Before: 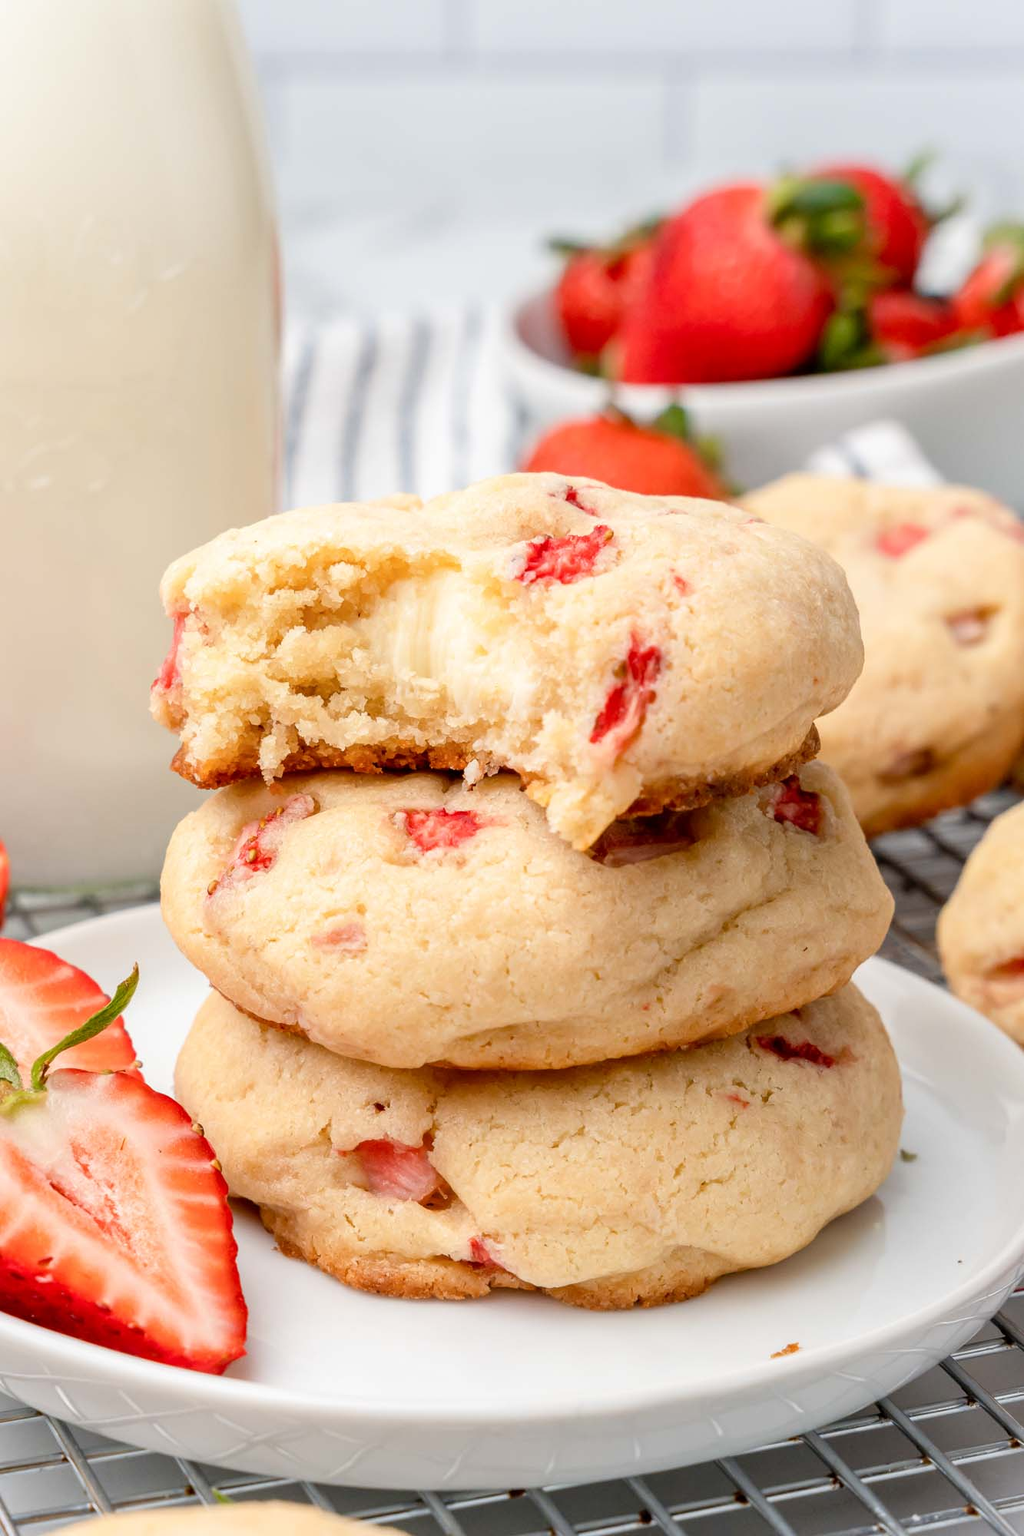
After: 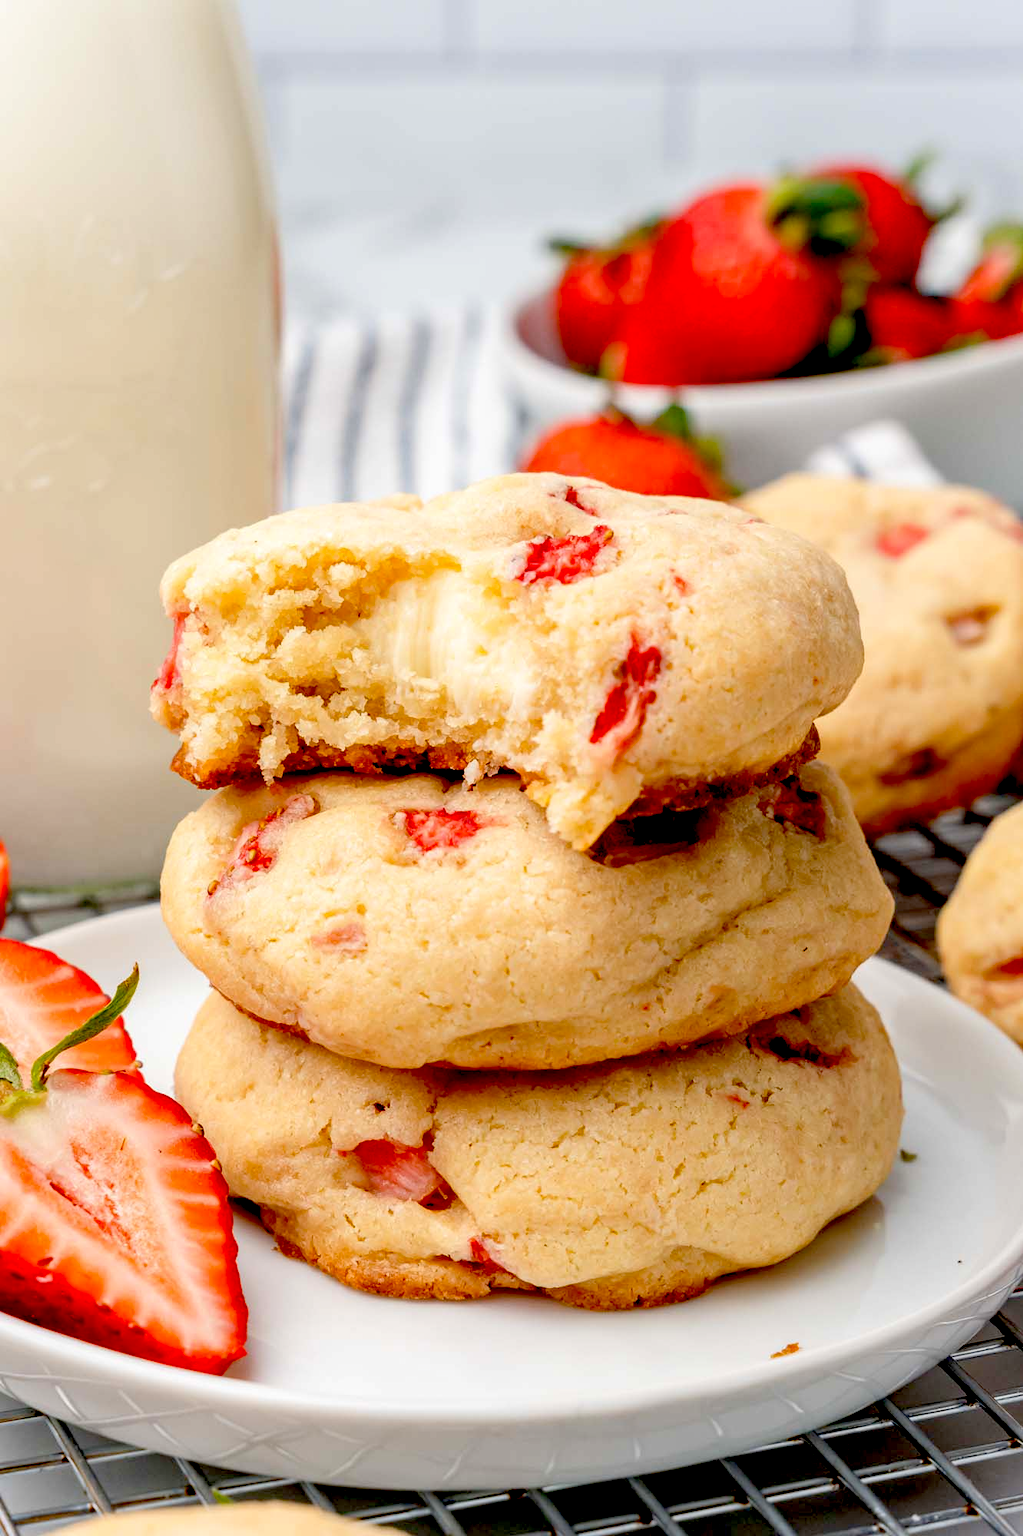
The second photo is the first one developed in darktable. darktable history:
haze removal: strength 0.29, distance 0.25, compatibility mode true, adaptive false
exposure: black level correction 0.047, exposure 0.013 EV, compensate highlight preservation false
